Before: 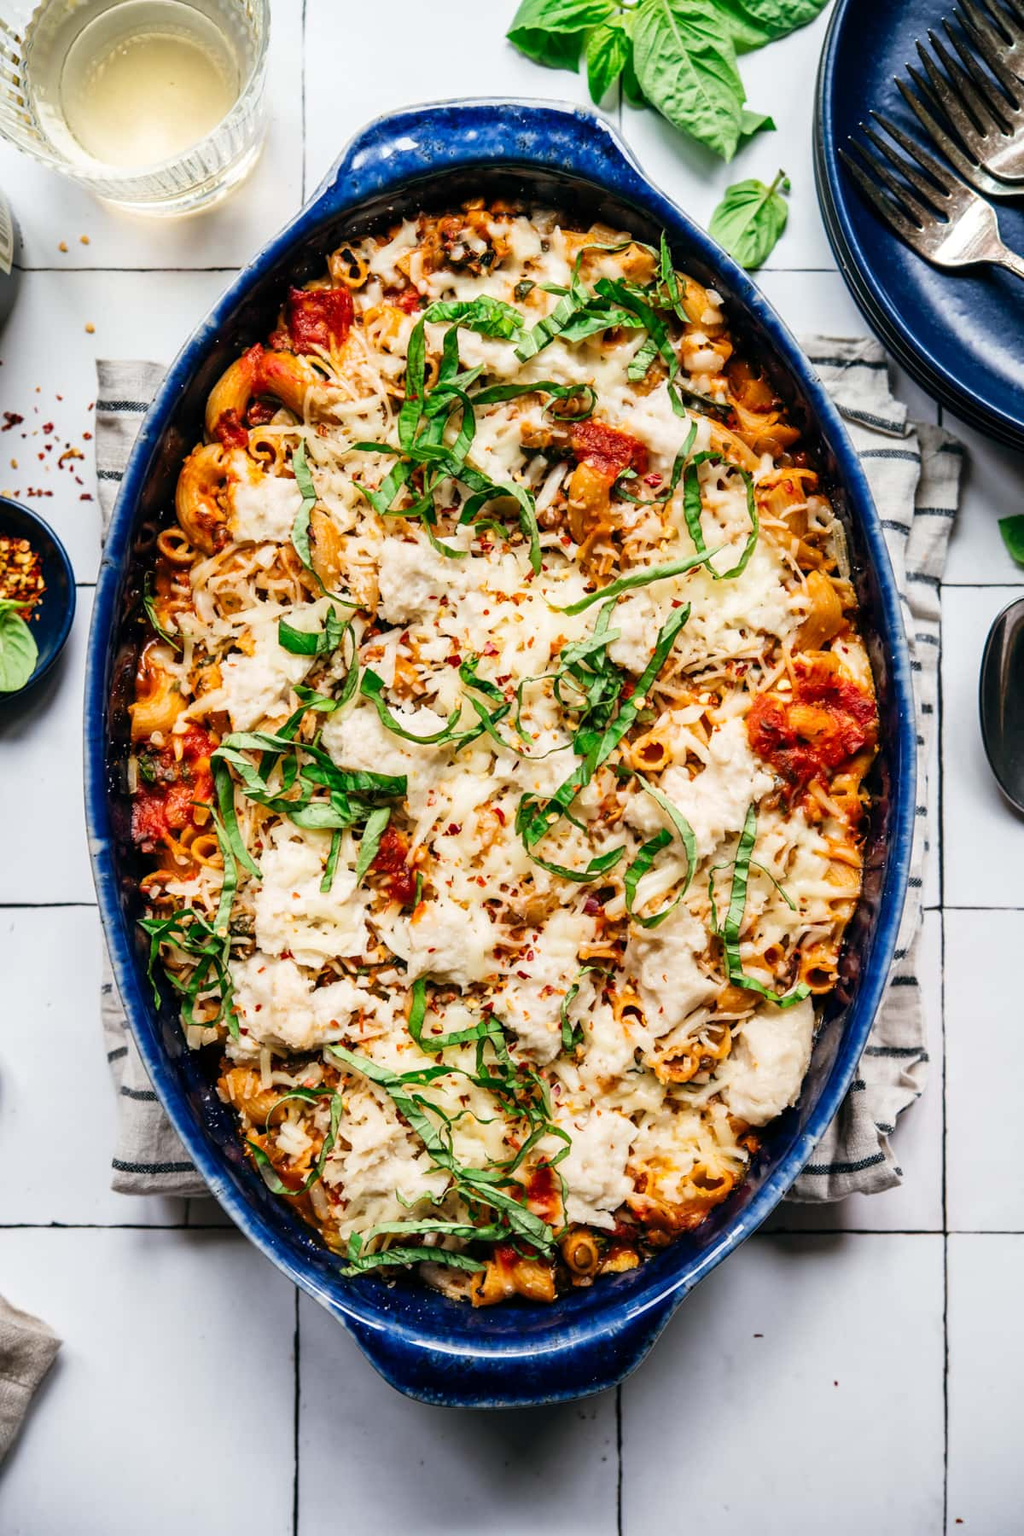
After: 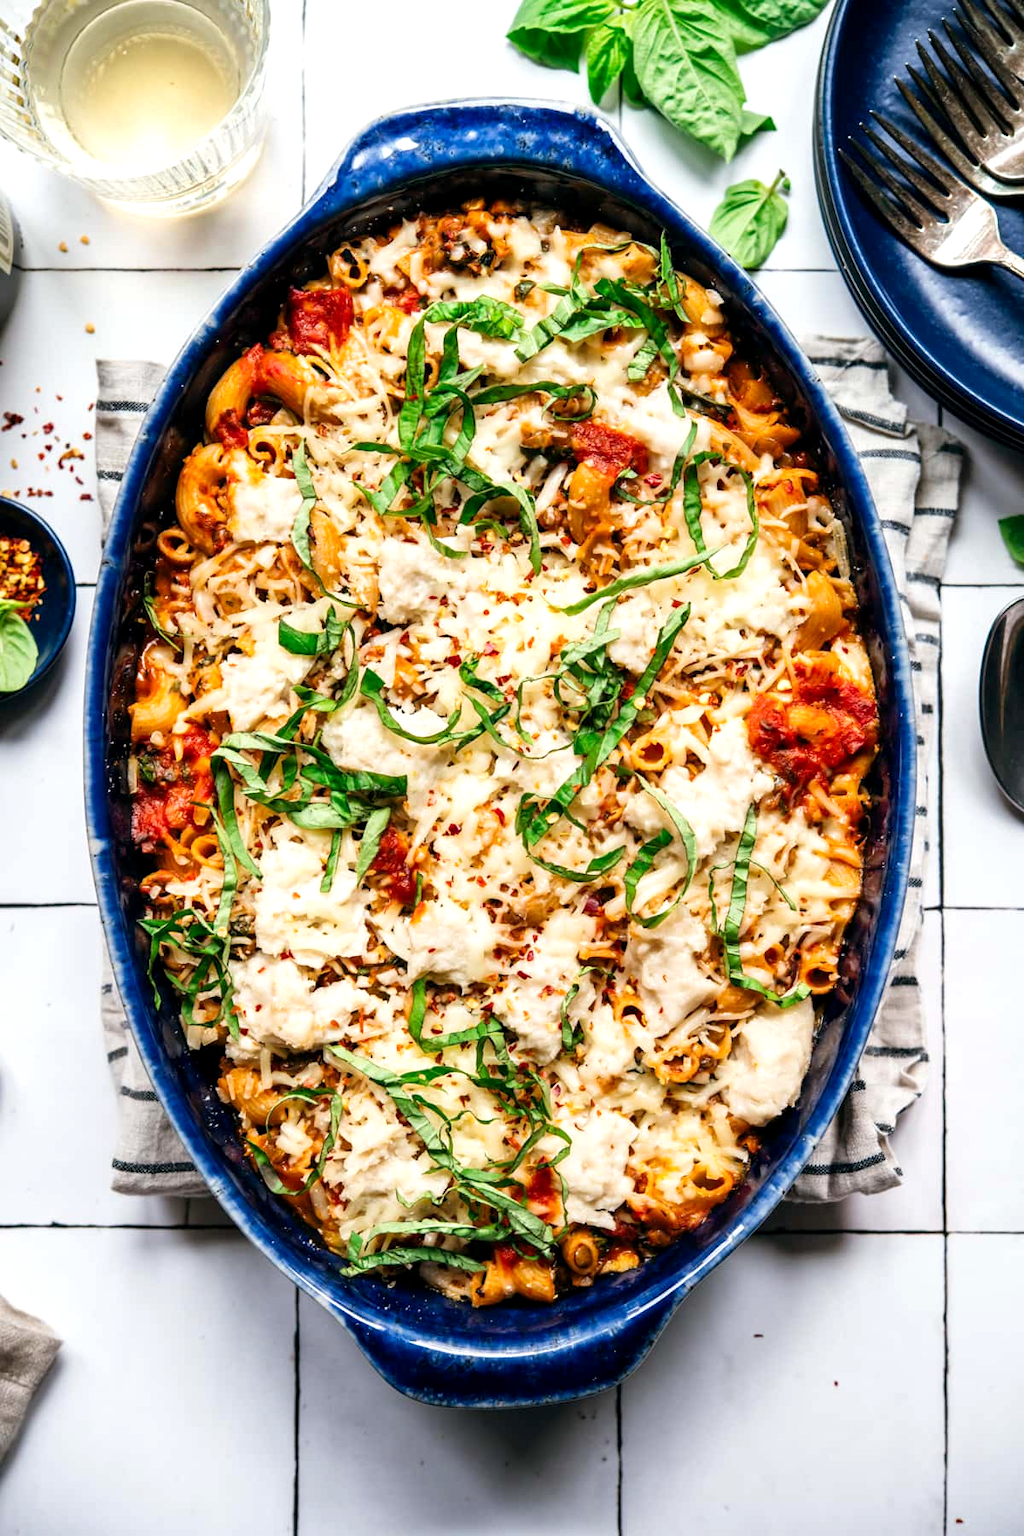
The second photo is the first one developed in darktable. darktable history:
exposure: black level correction 0.001, exposure 0.298 EV, compensate exposure bias true, compensate highlight preservation false
